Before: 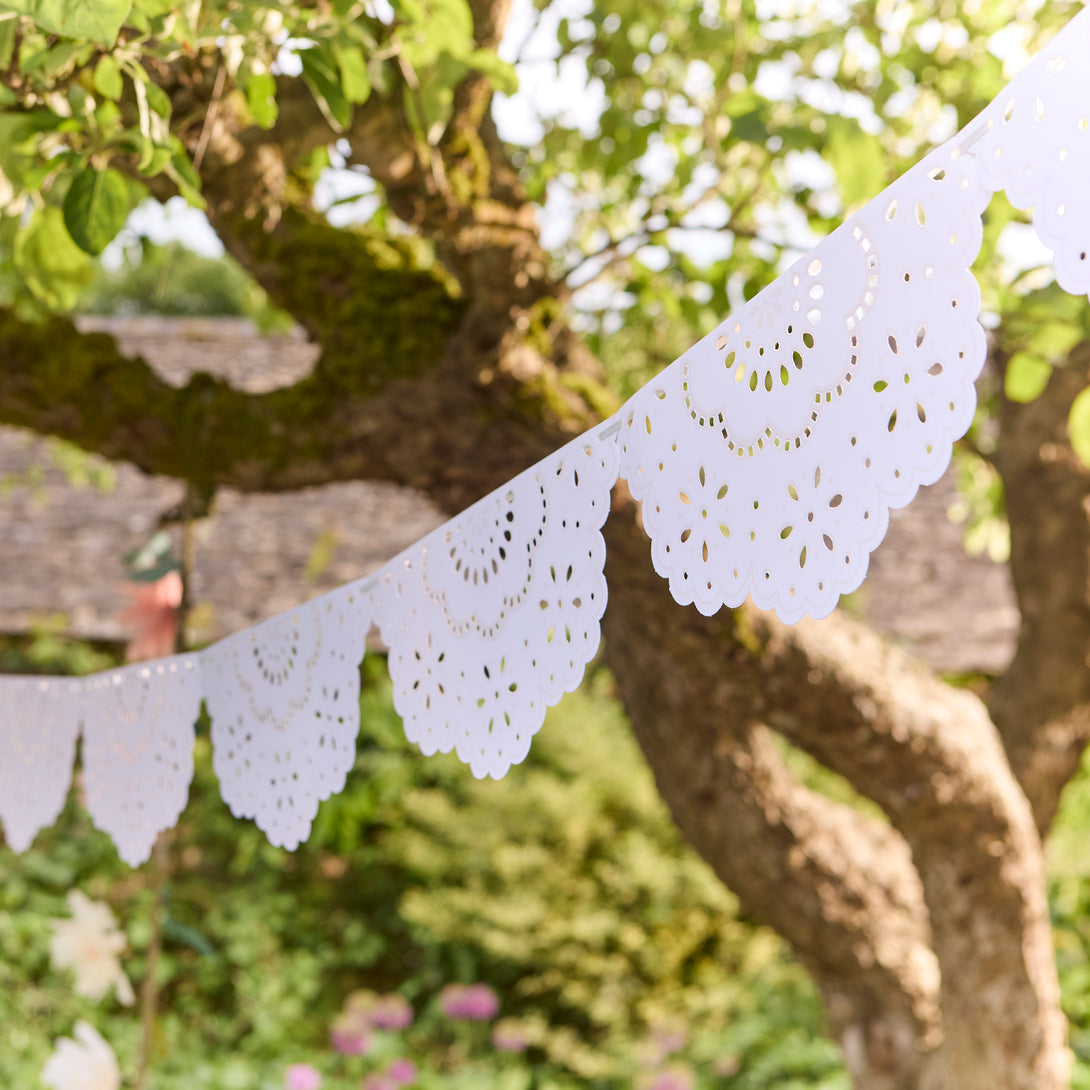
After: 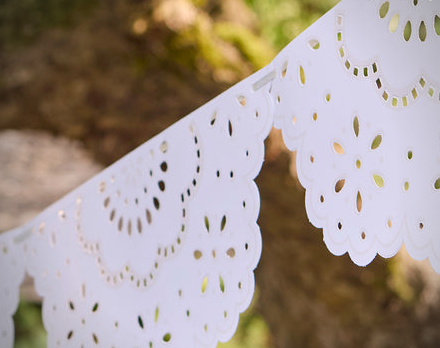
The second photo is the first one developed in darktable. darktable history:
shadows and highlights: shadows 52.34, highlights -28.23, soften with gaussian
vignetting: on, module defaults
levels: levels [0, 0.478, 1]
crop: left 31.751%, top 32.172%, right 27.8%, bottom 35.83%
